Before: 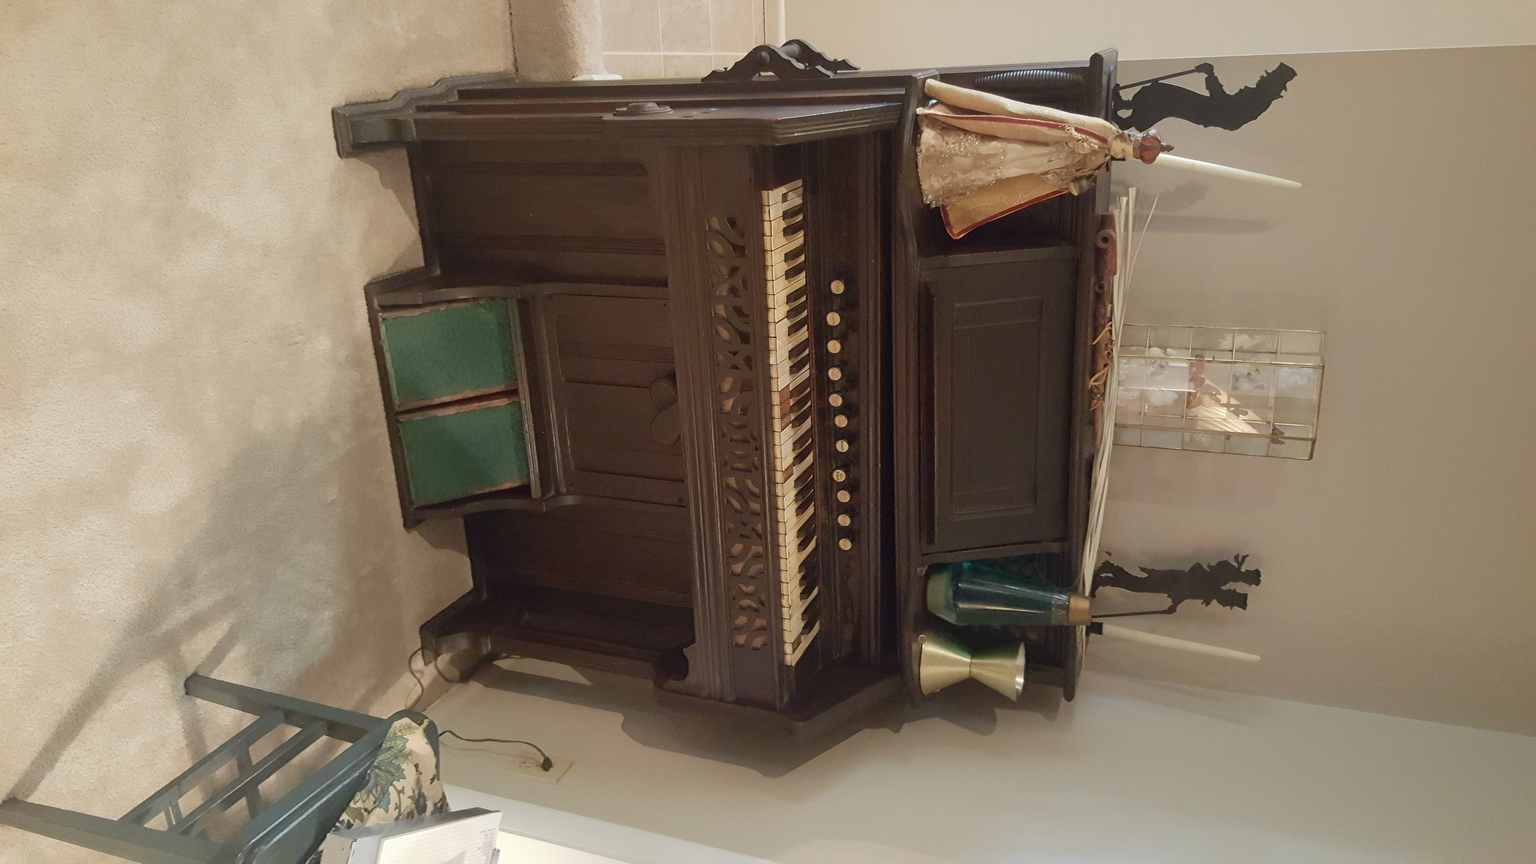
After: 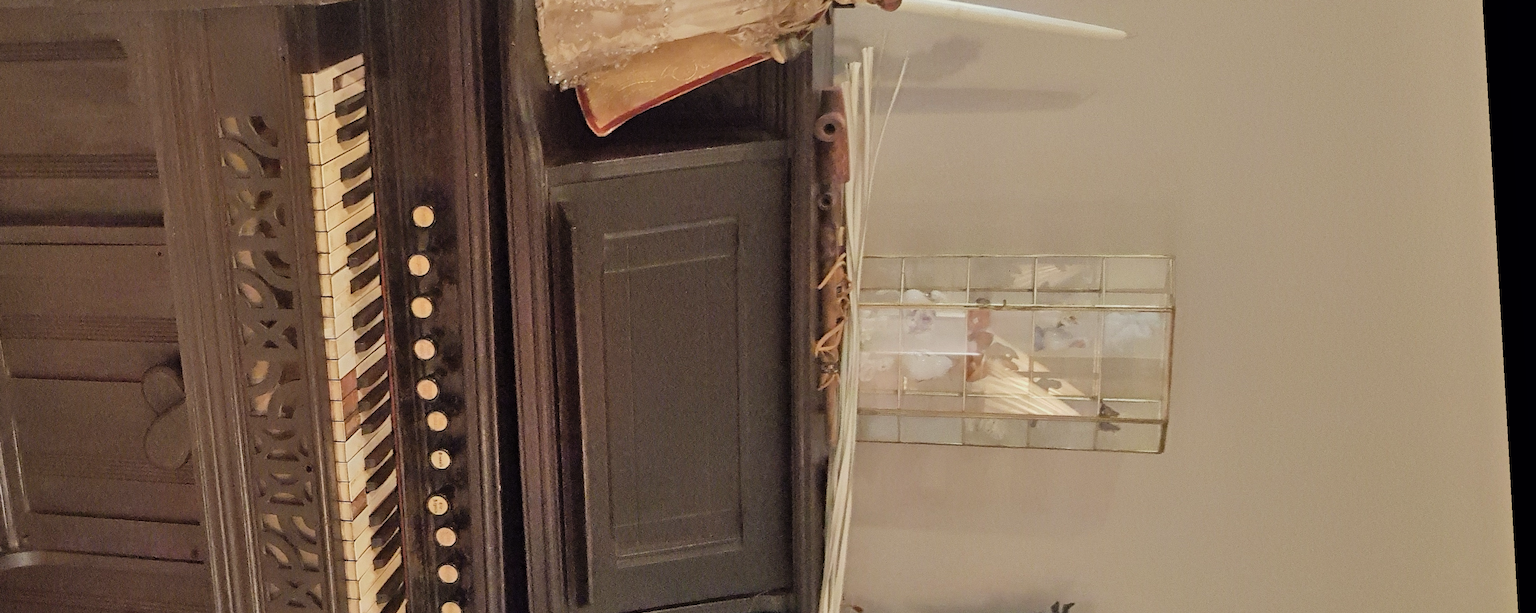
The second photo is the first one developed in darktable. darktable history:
rotate and perspective: rotation -2.22°, lens shift (horizontal) -0.022, automatic cropping off
exposure: exposure 0.6 EV, compensate highlight preservation false
filmic rgb: black relative exposure -7.65 EV, white relative exposure 4.56 EV, hardness 3.61, color science v6 (2022)
crop: left 36.005%, top 18.293%, right 0.31%, bottom 38.444%
shadows and highlights: soften with gaussian
